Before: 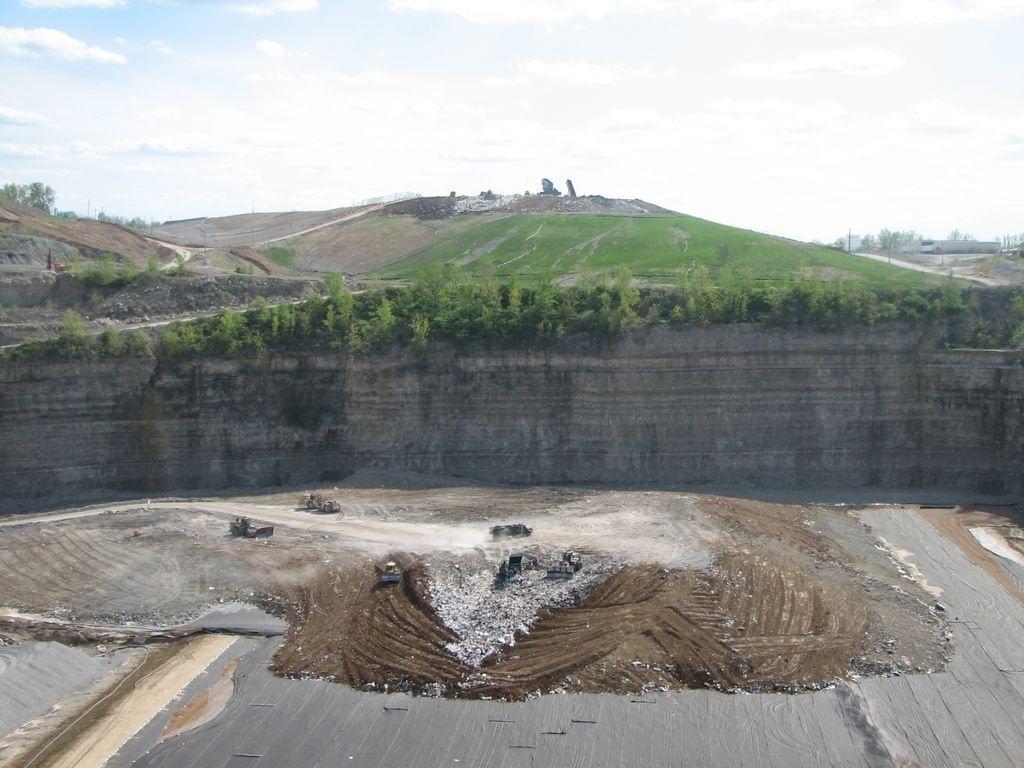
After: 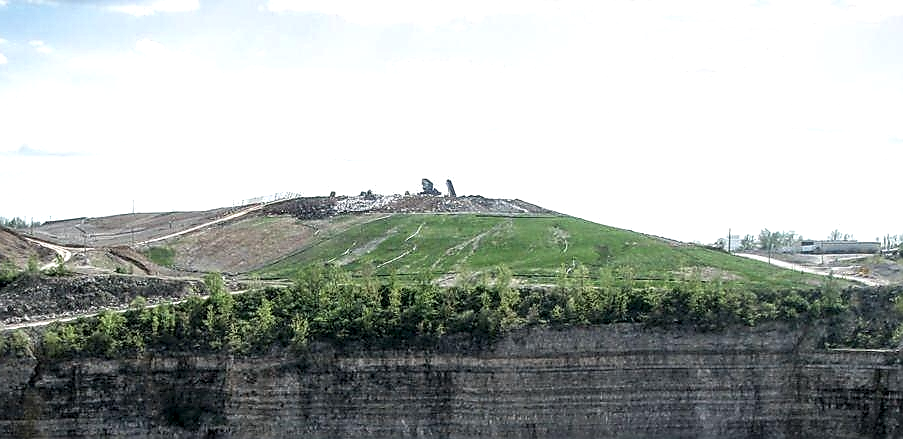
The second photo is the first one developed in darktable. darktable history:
crop and rotate: left 11.812%, bottom 42.776%
haze removal: compatibility mode true, adaptive false
sharpen: radius 1.4, amount 1.25, threshold 0.7
local contrast: highlights 19%, detail 186%
levels: levels [0.031, 0.5, 0.969]
